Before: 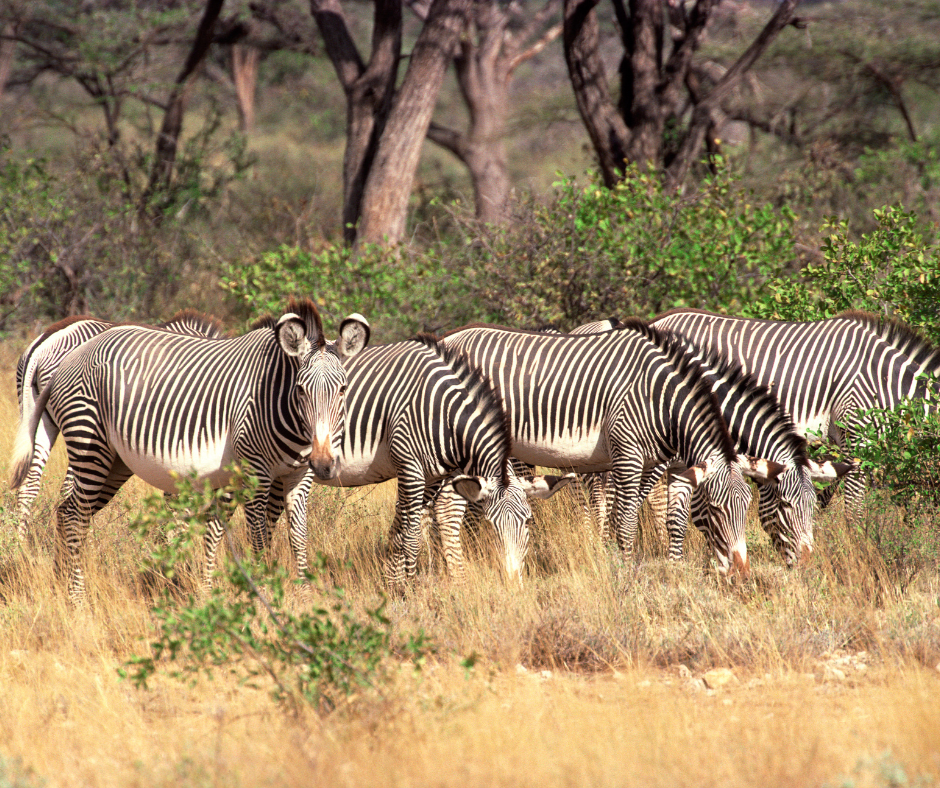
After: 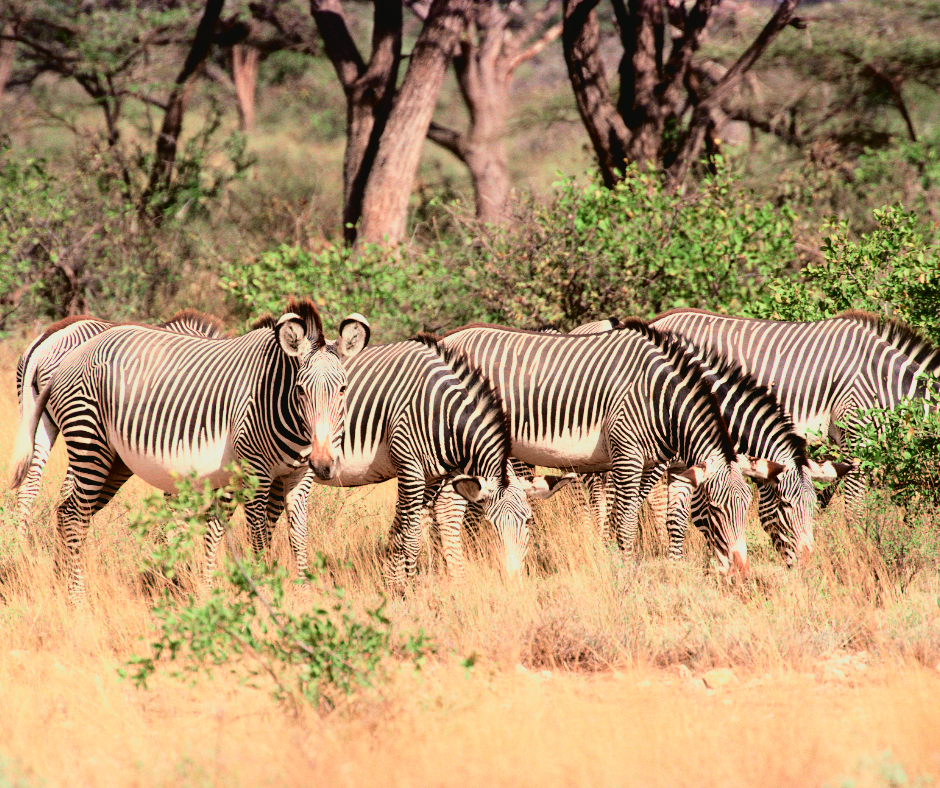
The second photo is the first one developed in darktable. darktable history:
tone curve: curves: ch0 [(0.003, 0.032) (0.037, 0.037) (0.142, 0.117) (0.279, 0.311) (0.405, 0.49) (0.526, 0.651) (0.722, 0.857) (0.875, 0.946) (1, 0.98)]; ch1 [(0, 0) (0.305, 0.325) (0.453, 0.437) (0.482, 0.474) (0.501, 0.498) (0.515, 0.523) (0.559, 0.591) (0.6, 0.643) (0.656, 0.707) (1, 1)]; ch2 [(0, 0) (0.323, 0.277) (0.424, 0.396) (0.479, 0.484) (0.499, 0.502) (0.515, 0.537) (0.573, 0.602) (0.653, 0.675) (0.75, 0.756) (1, 1)], color space Lab, independent channels, preserve colors none
filmic rgb: black relative exposure -7.32 EV, white relative exposure 5.09 EV, hardness 3.2
